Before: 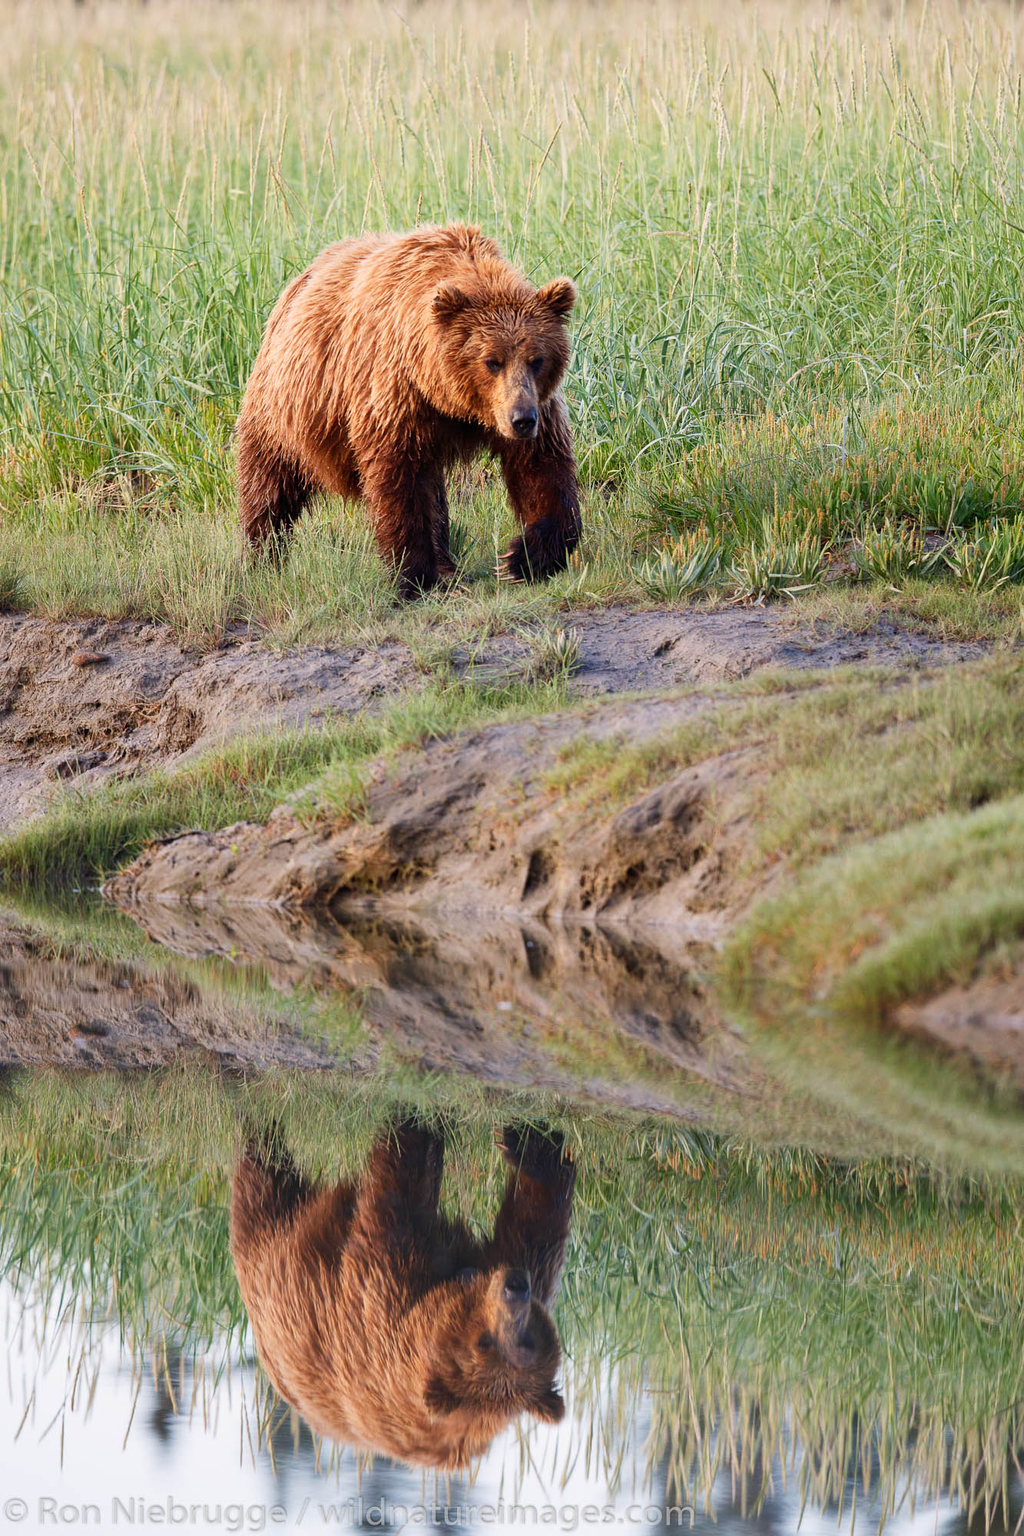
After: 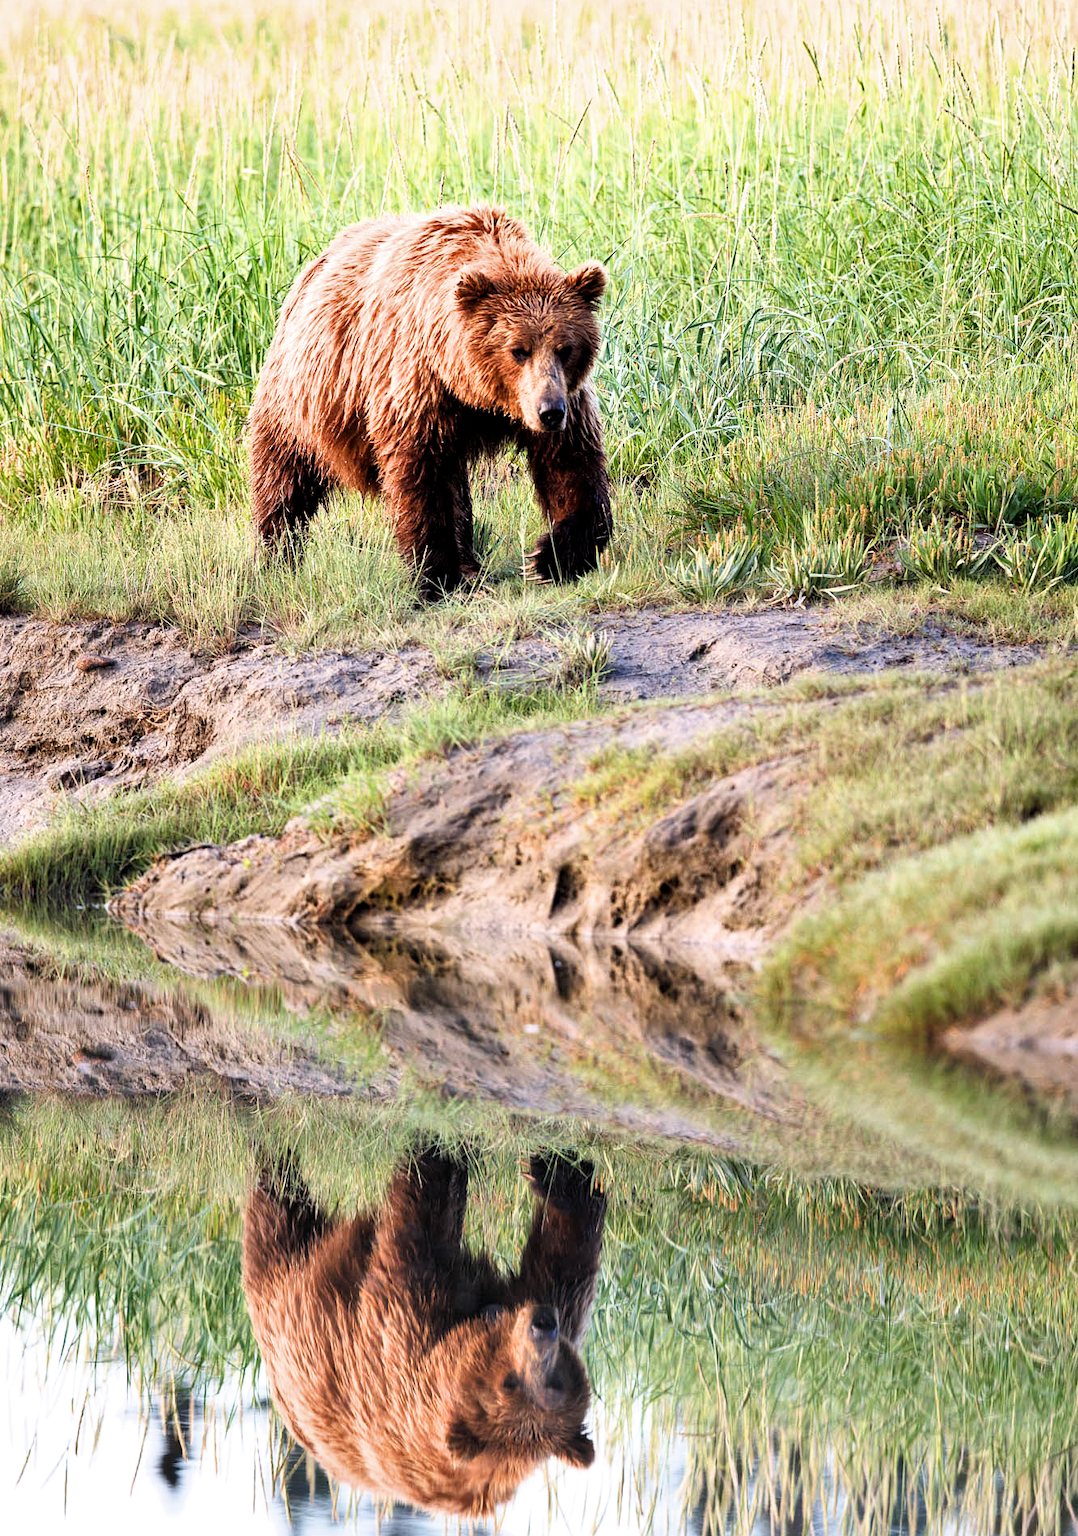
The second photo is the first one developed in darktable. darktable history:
shadows and highlights: low approximation 0.01, soften with gaussian
filmic rgb: black relative exposure -6.31 EV, white relative exposure 2.79 EV, target black luminance 0%, hardness 4.55, latitude 68.03%, contrast 1.289, shadows ↔ highlights balance -3.43%
crop and rotate: top 1.9%, bottom 3.117%
exposure: black level correction 0, exposure 0.693 EV, compensate highlight preservation false
